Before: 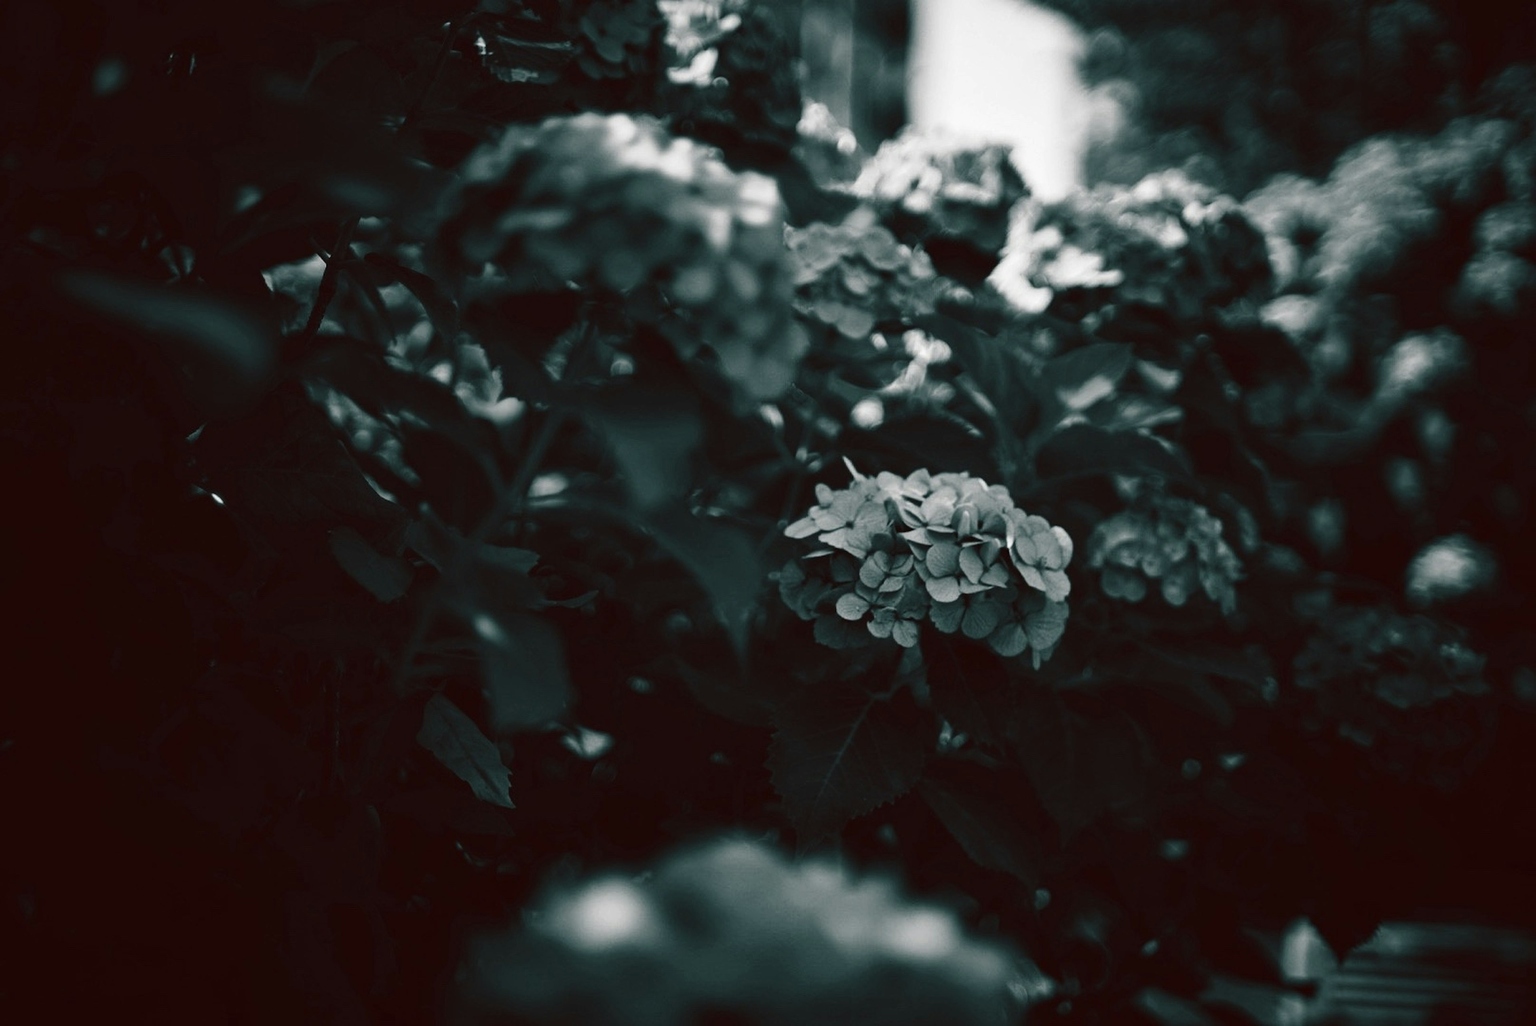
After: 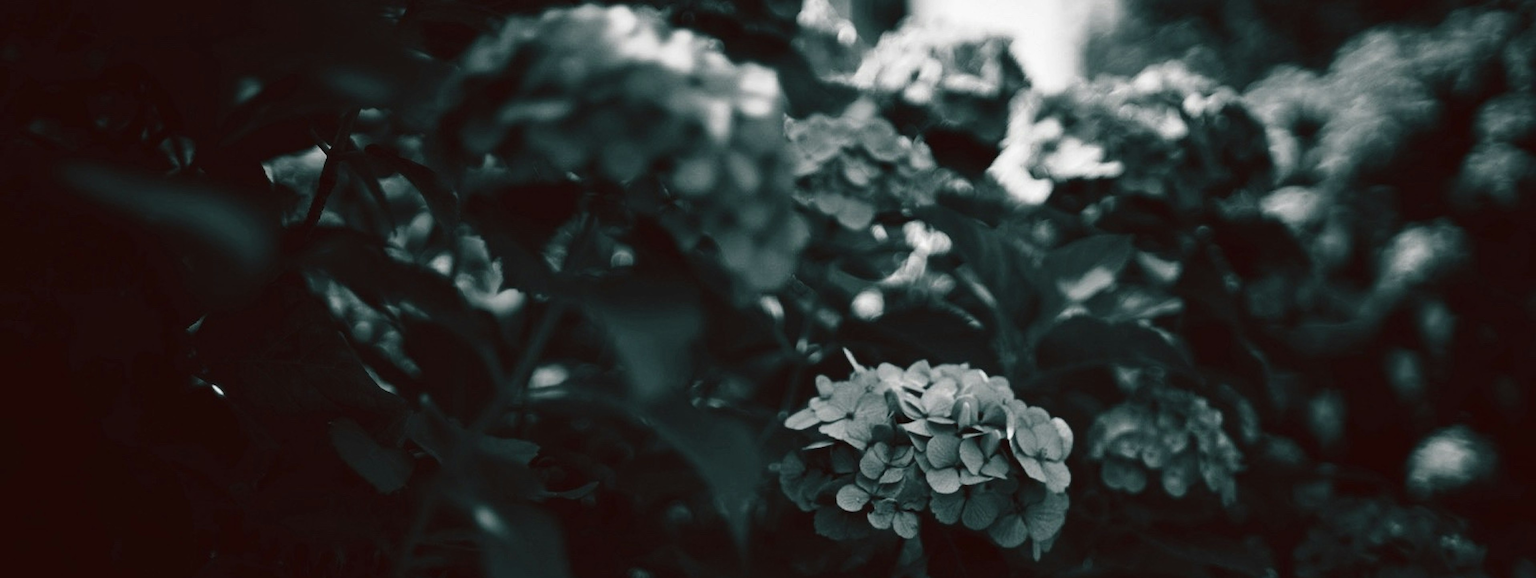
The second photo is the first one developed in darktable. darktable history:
crop and rotate: top 10.63%, bottom 33.001%
